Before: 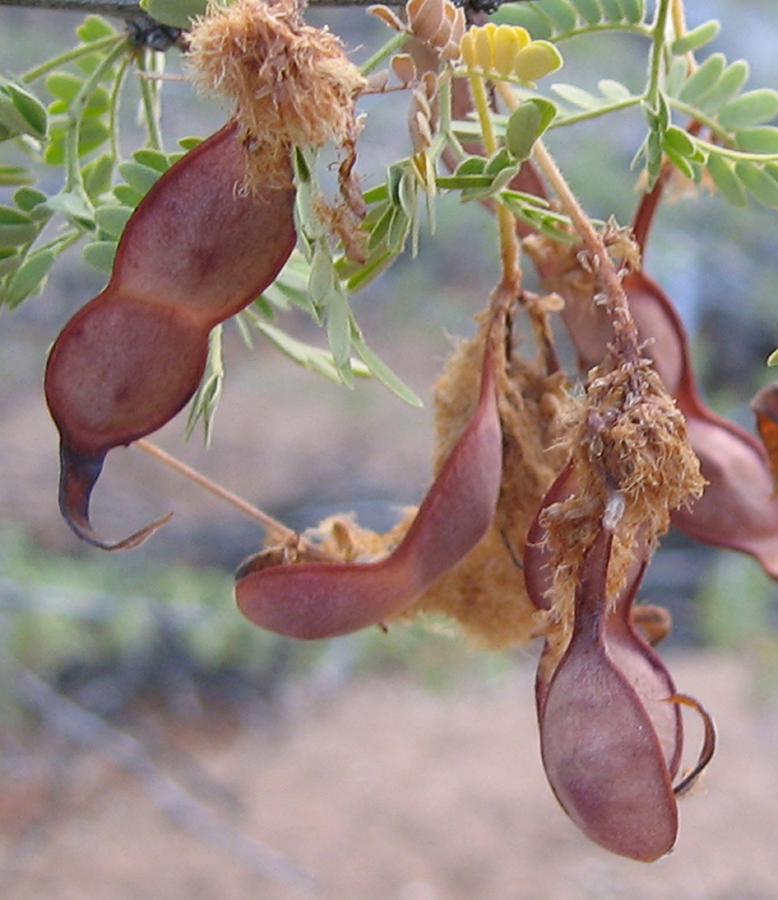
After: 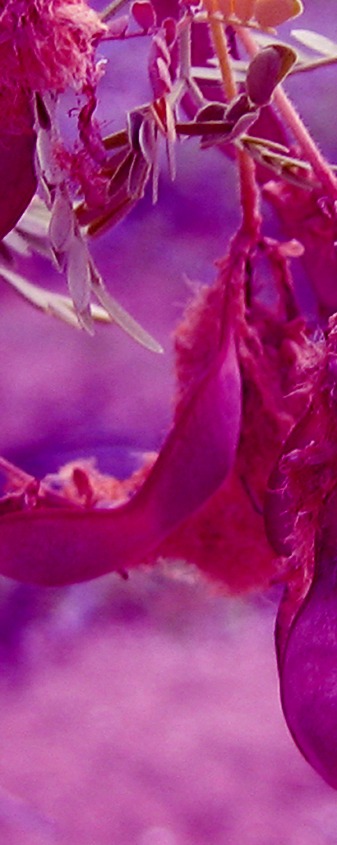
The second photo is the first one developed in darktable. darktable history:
crop: left 33.452%, top 6.025%, right 23.155%
color balance: mode lift, gamma, gain (sRGB), lift [1, 1, 0.101, 1]
